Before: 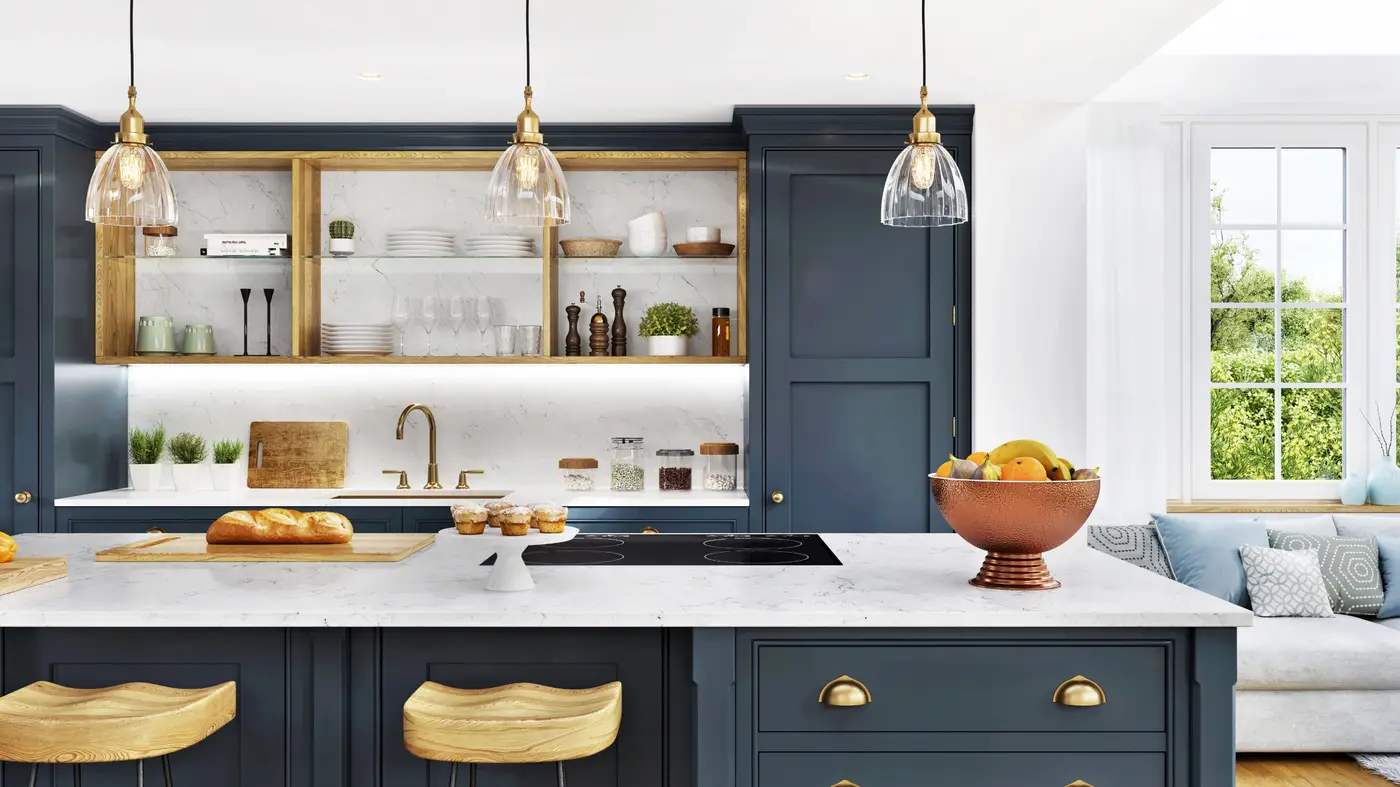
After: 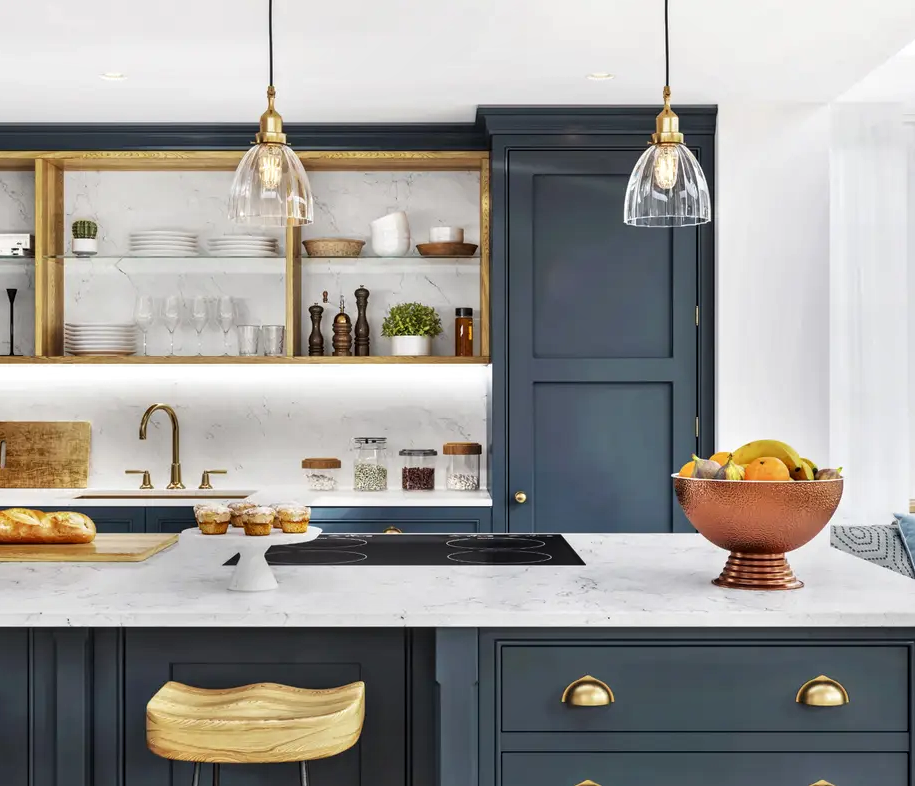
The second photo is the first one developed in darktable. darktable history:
local contrast: on, module defaults
crop and rotate: left 18.39%, right 16.185%
